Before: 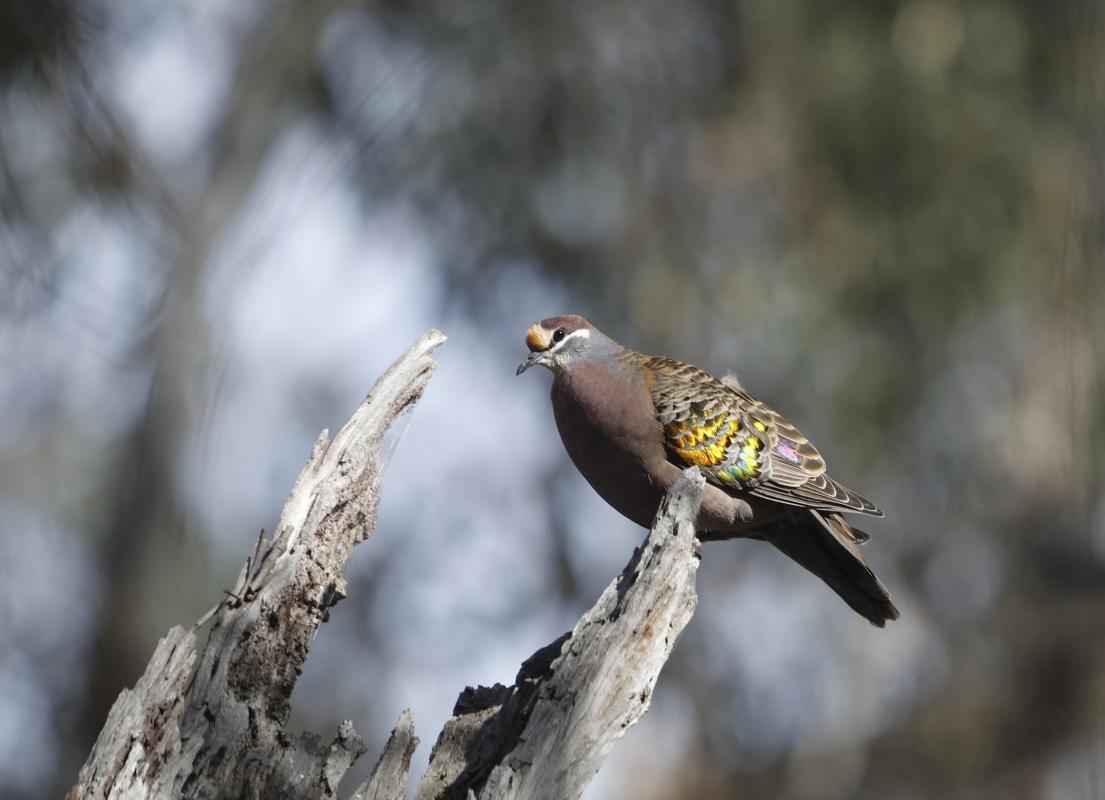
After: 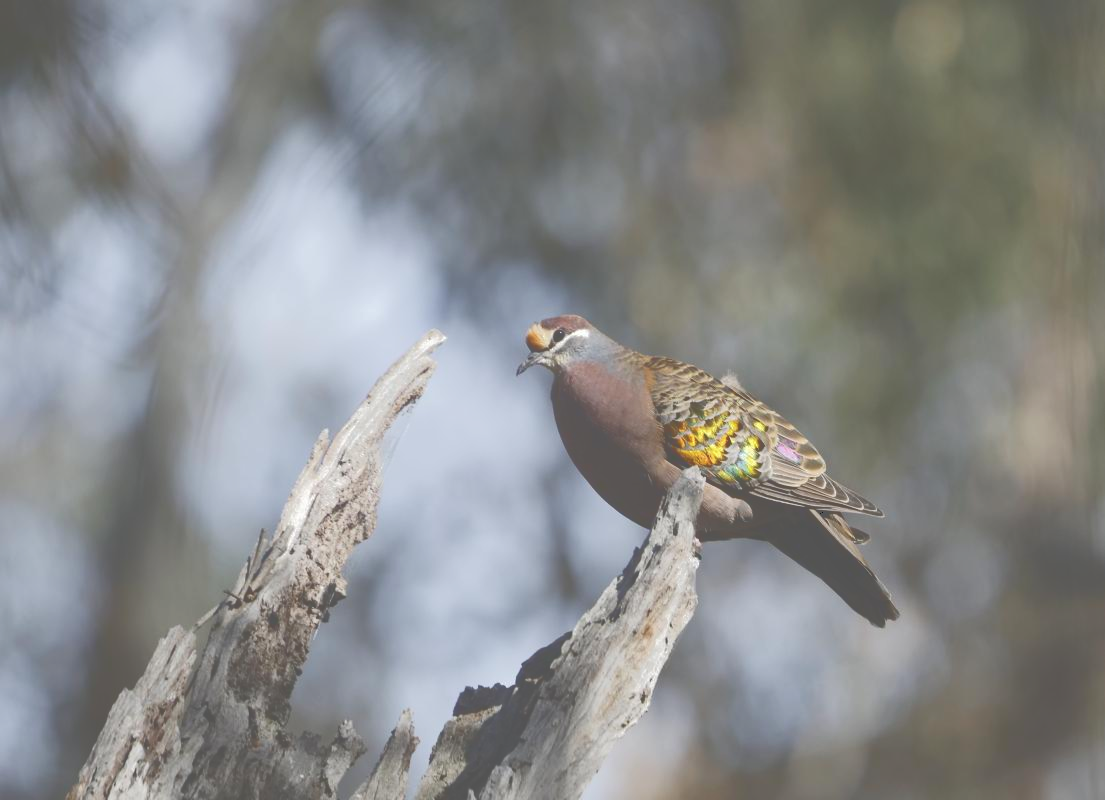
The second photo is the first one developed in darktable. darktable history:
tone curve: curves: ch0 [(0, 0) (0.003, 0.346) (0.011, 0.346) (0.025, 0.346) (0.044, 0.35) (0.069, 0.354) (0.1, 0.361) (0.136, 0.368) (0.177, 0.381) (0.224, 0.395) (0.277, 0.421) (0.335, 0.458) (0.399, 0.502) (0.468, 0.556) (0.543, 0.617) (0.623, 0.685) (0.709, 0.748) (0.801, 0.814) (0.898, 0.865) (1, 1)], color space Lab, independent channels, preserve colors none
